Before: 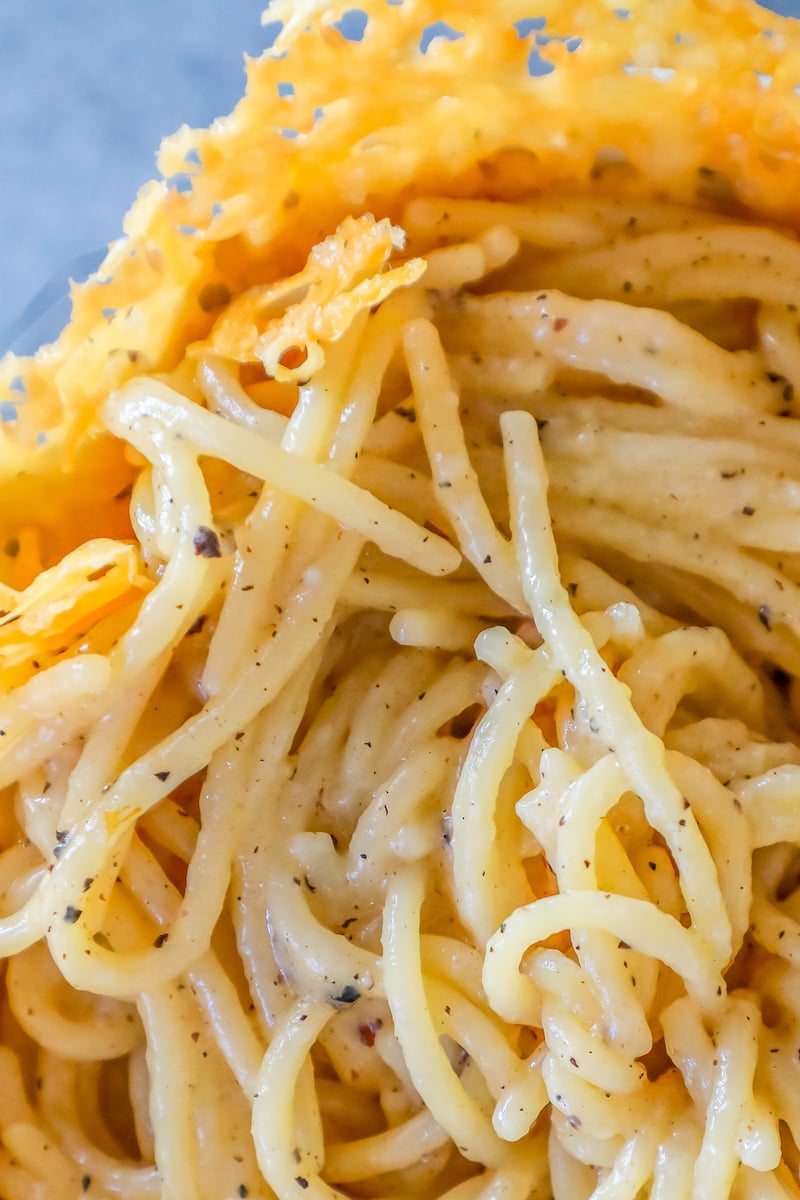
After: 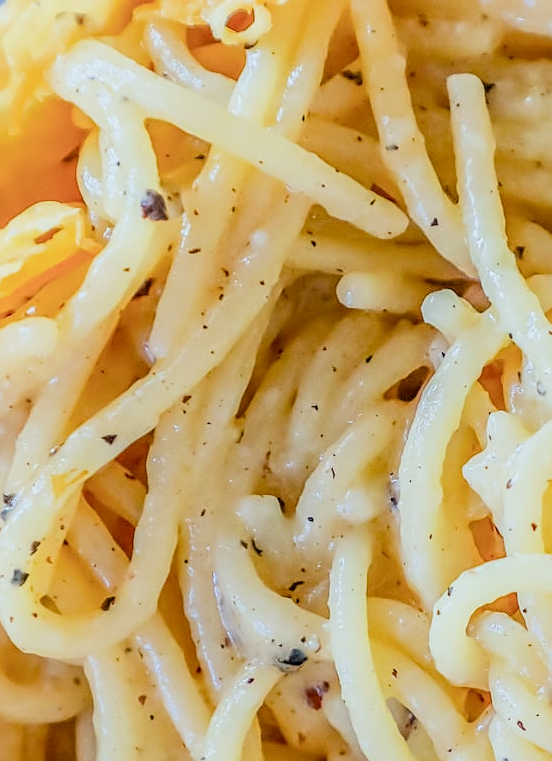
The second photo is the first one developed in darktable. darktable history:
sharpen: on, module defaults
exposure: black level correction 0, exposure 0.5 EV, compensate highlight preservation false
local contrast: detail 130%
color calibration: illuminant Planckian (black body), adaptation linear Bradford (ICC v4), x 0.365, y 0.367, temperature 4410.91 K
crop: left 6.709%, top 28.13%, right 24.184%, bottom 8.437%
filmic rgb: black relative exposure -7.65 EV, white relative exposure 4.56 EV, hardness 3.61, contrast 0.984, iterations of high-quality reconstruction 0
